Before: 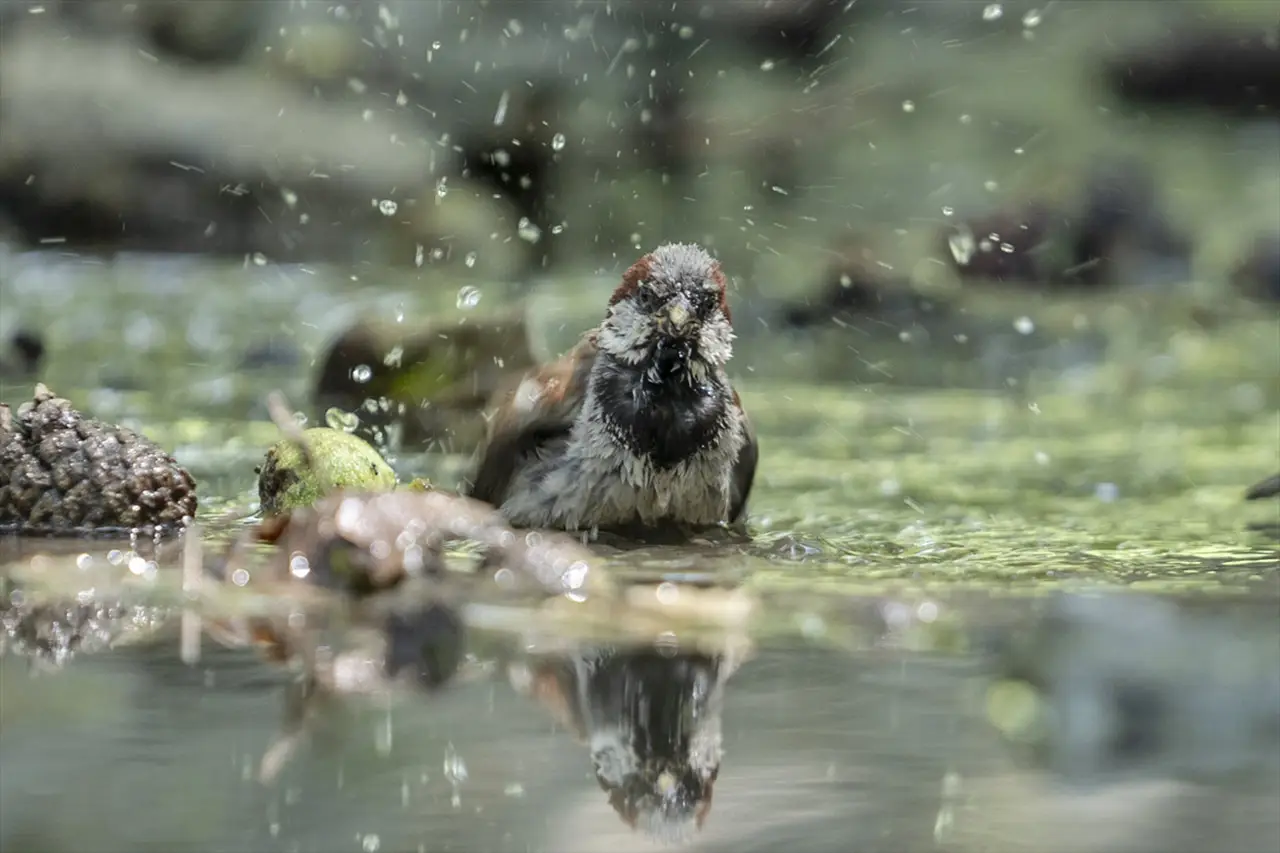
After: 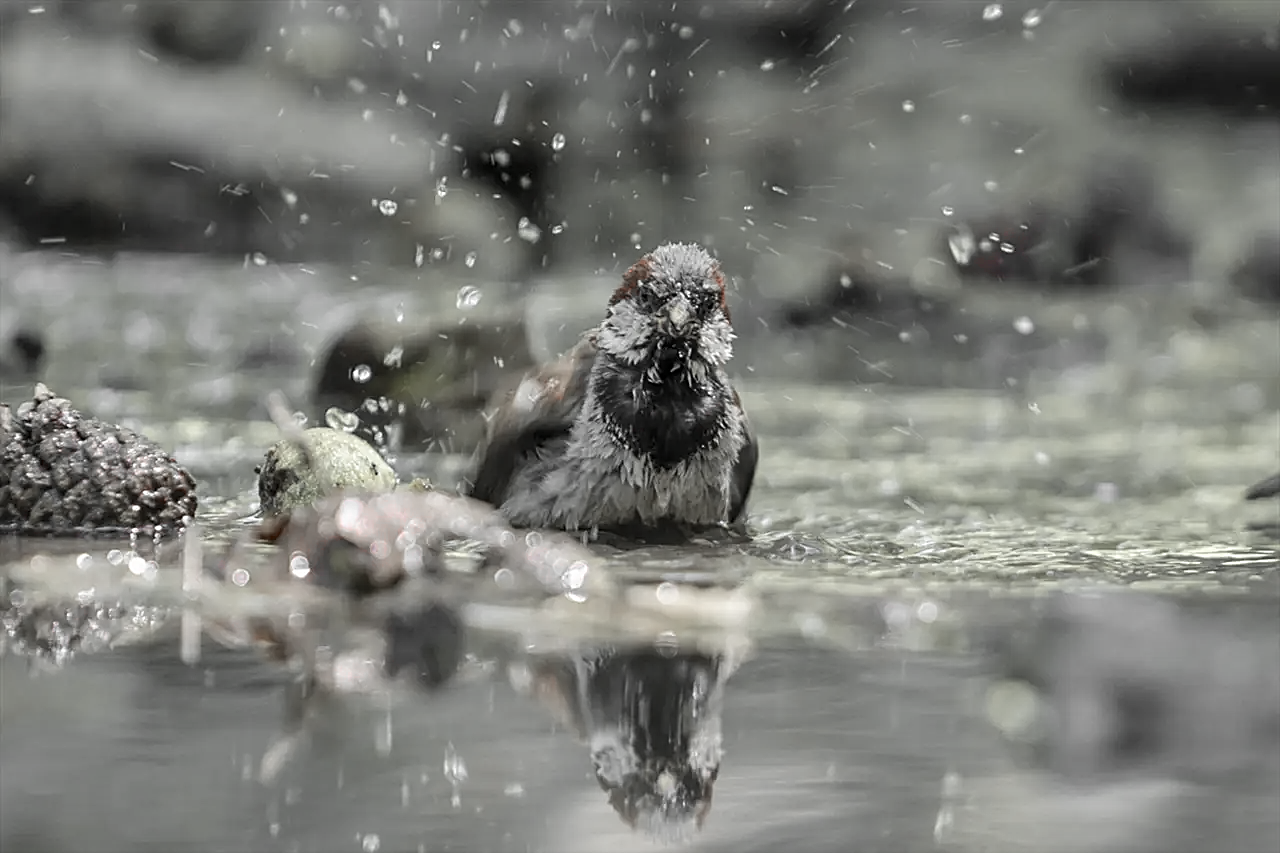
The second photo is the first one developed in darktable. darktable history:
color zones: curves: ch1 [(0, 0.831) (0.08, 0.771) (0.157, 0.268) (0.241, 0.207) (0.562, -0.005) (0.714, -0.013) (0.876, 0.01) (1, 0.831)]
sharpen: on, module defaults
